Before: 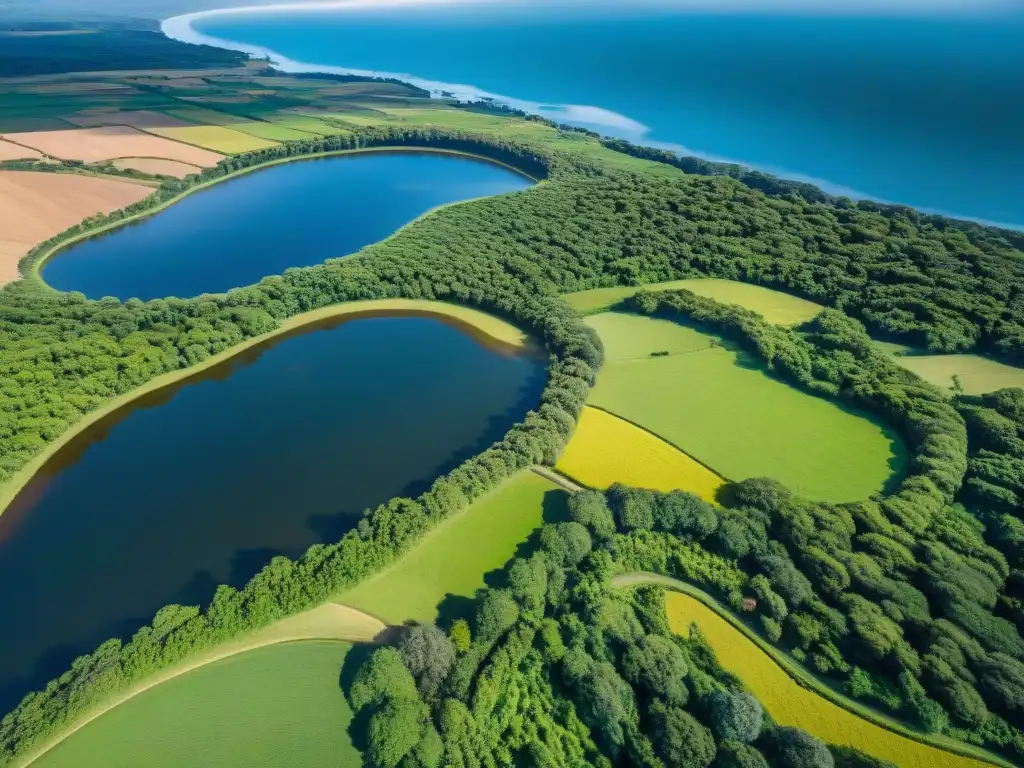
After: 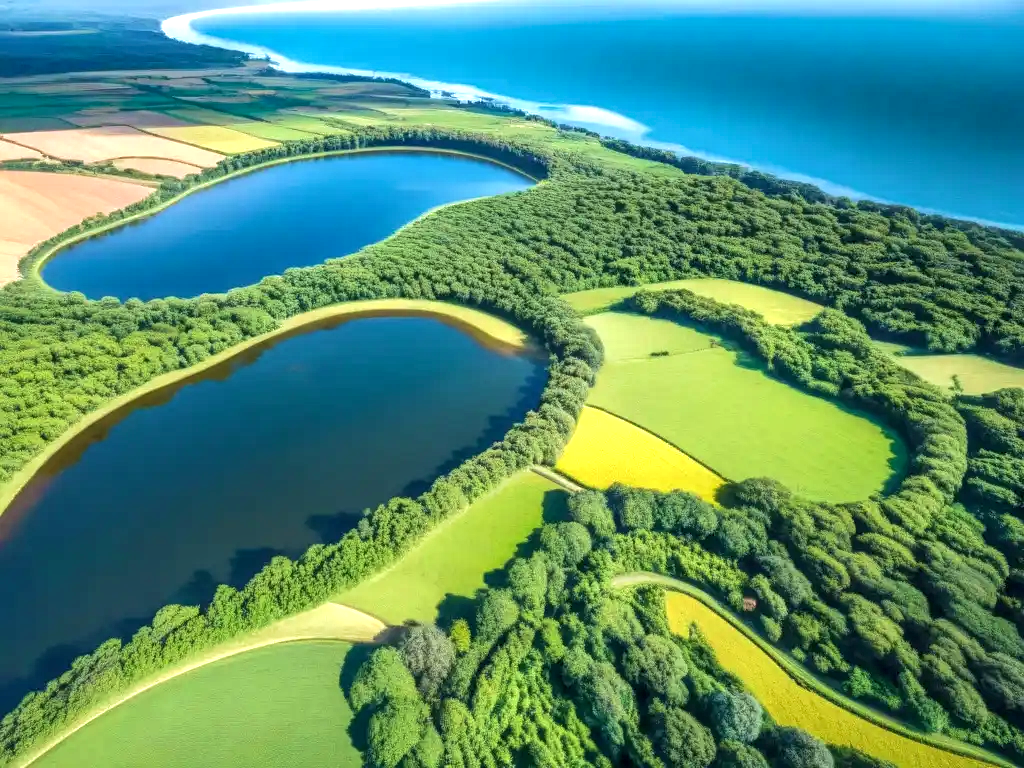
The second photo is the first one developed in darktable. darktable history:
tone equalizer: edges refinement/feathering 500, mask exposure compensation -1.57 EV, preserve details no
velvia: strength 14.67%
local contrast: highlights 93%, shadows 90%, detail 160%, midtone range 0.2
exposure: exposure 0.721 EV, compensate highlight preservation false
